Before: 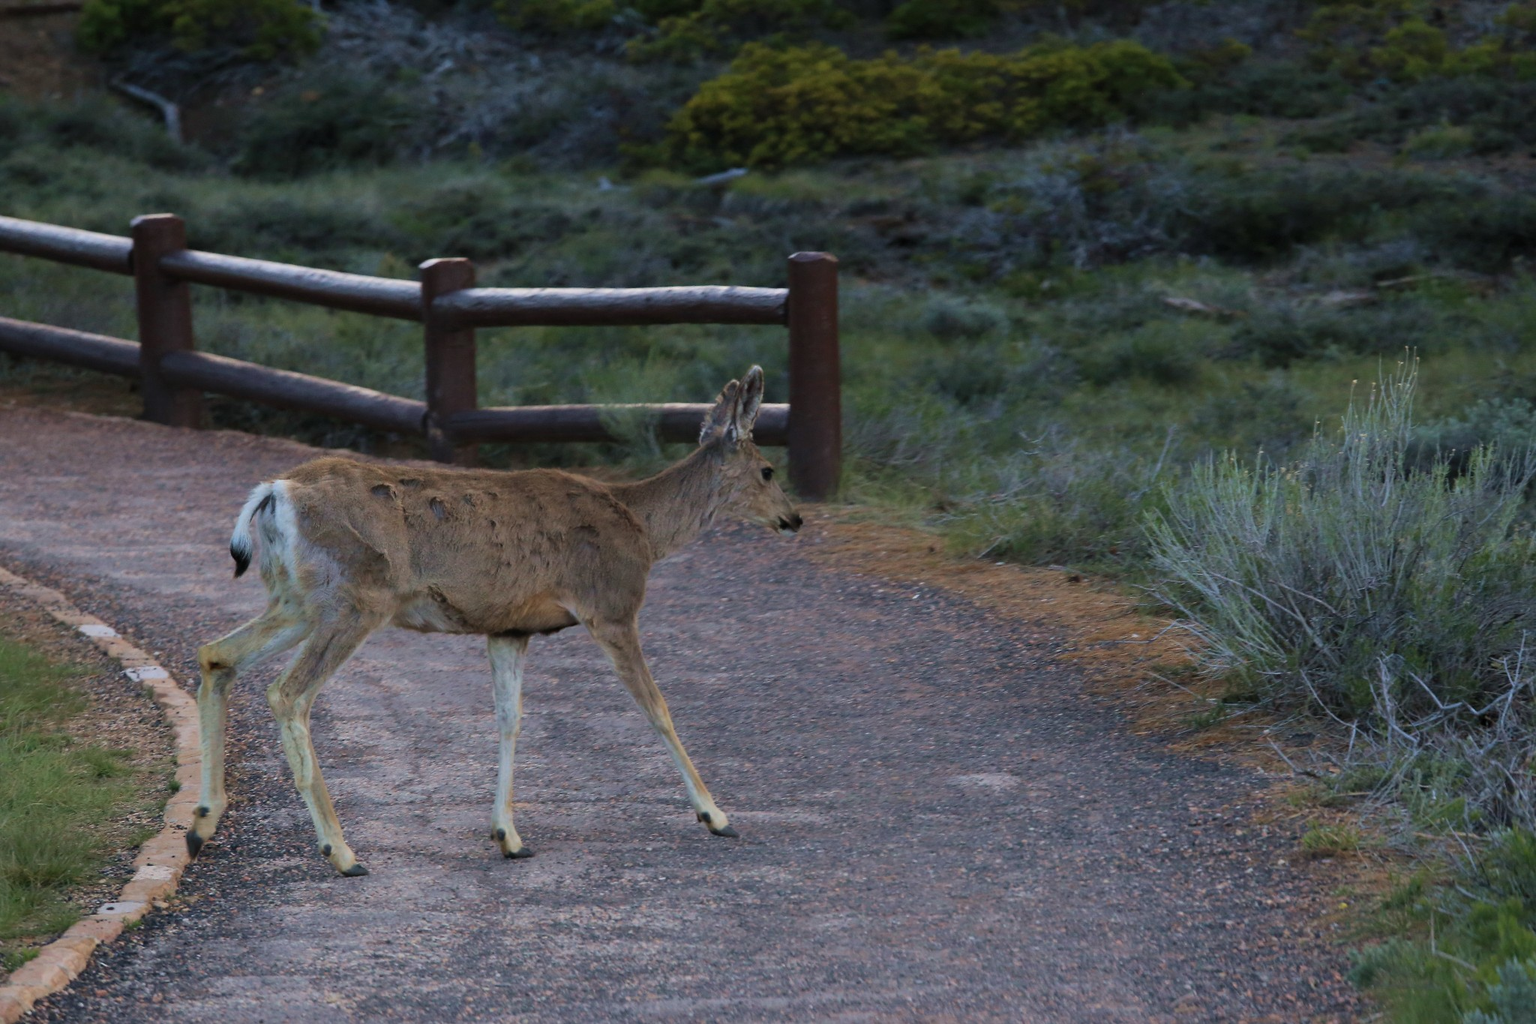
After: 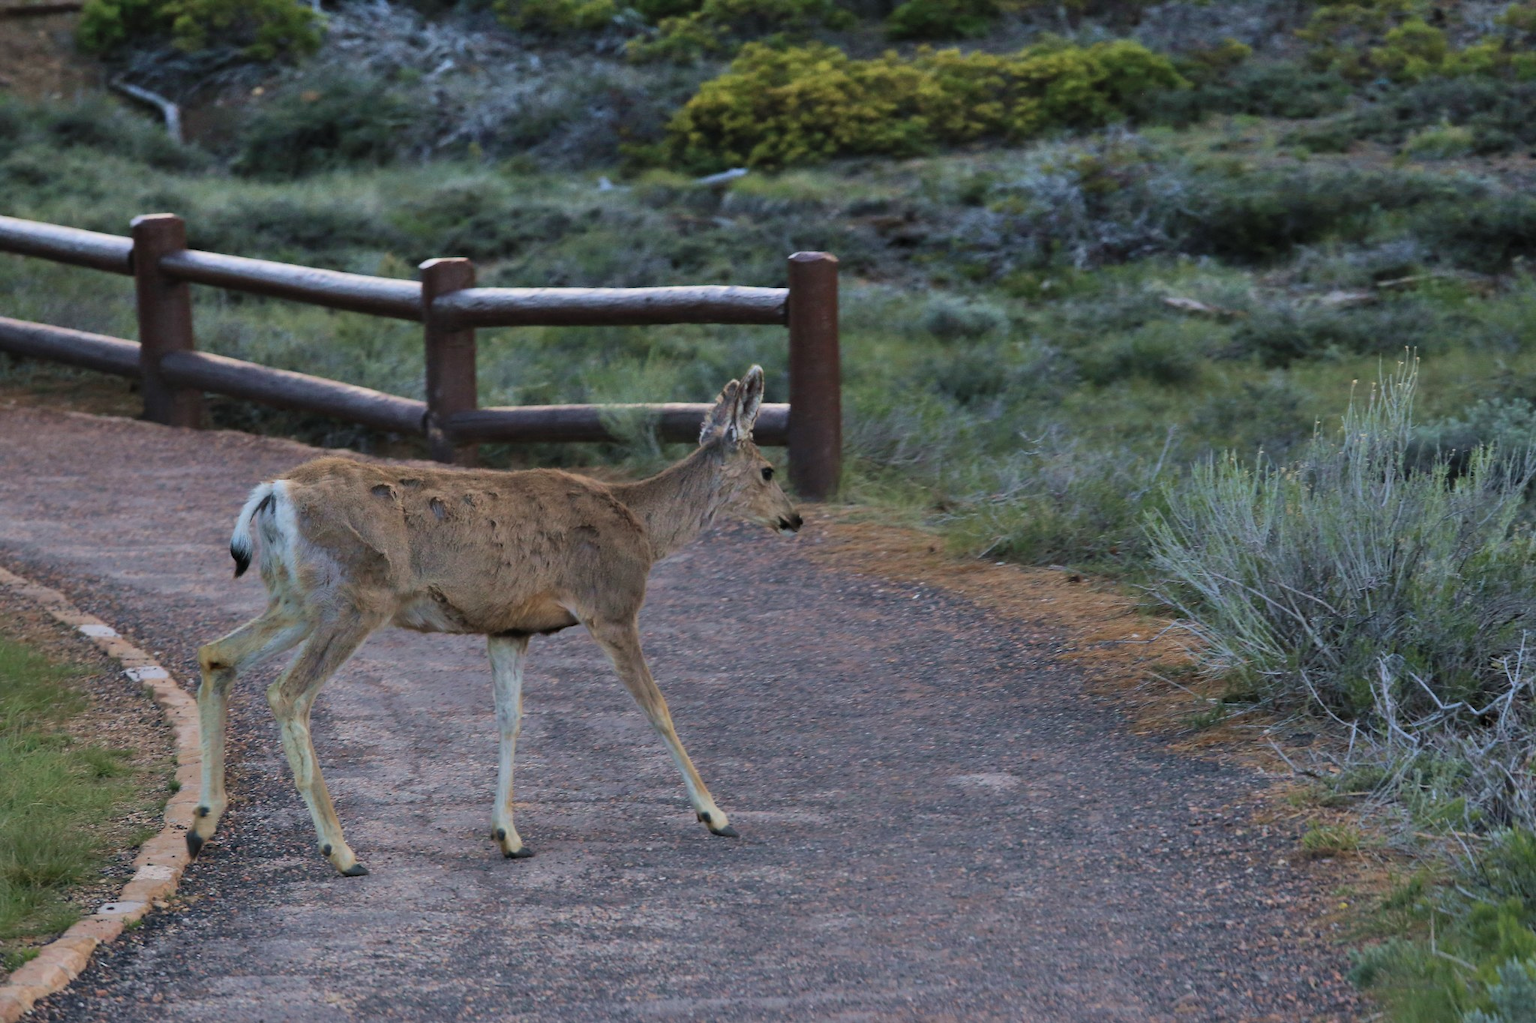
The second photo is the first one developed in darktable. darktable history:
shadows and highlights: shadows 60, soften with gaussian
tone equalizer: on, module defaults
